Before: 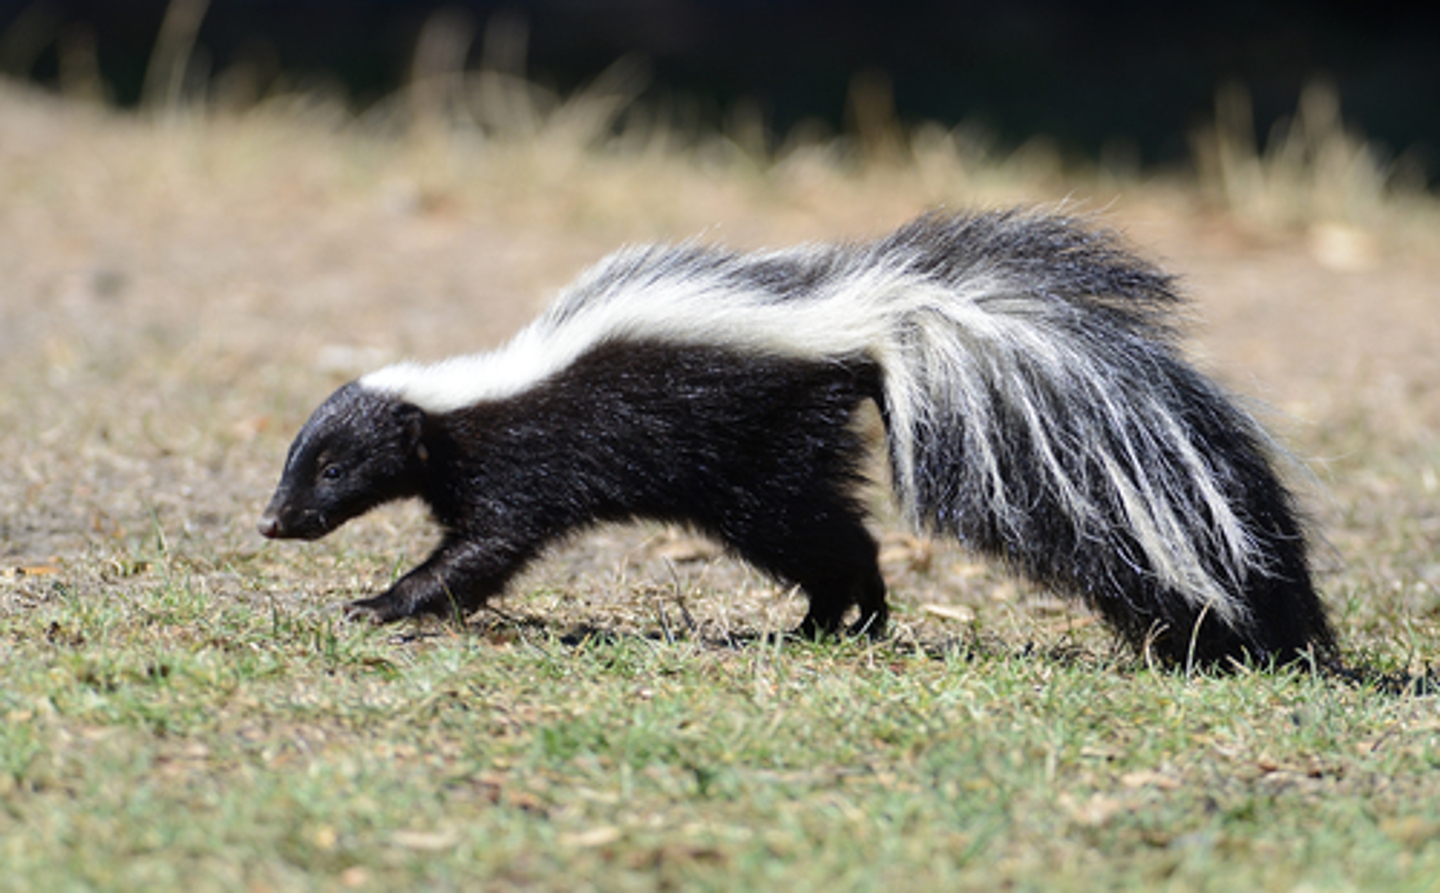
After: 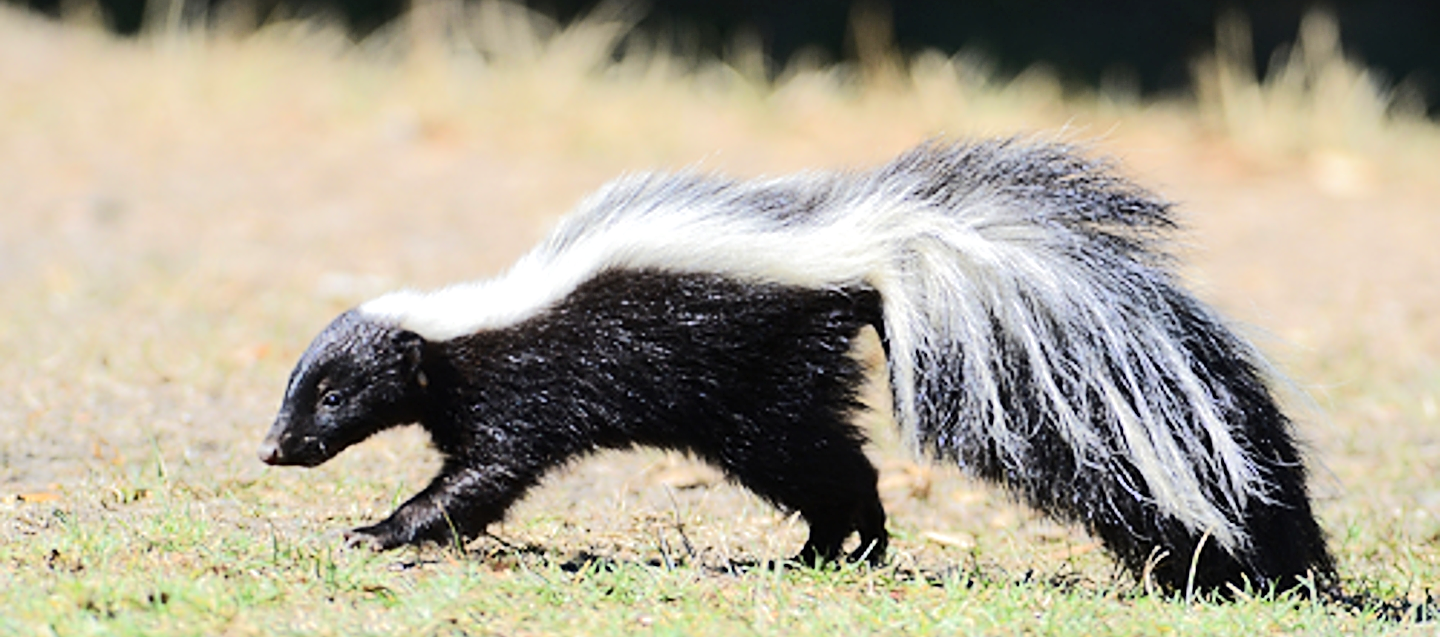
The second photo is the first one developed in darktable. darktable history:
crop and rotate: top 8.247%, bottom 20.327%
tone equalizer: -7 EV 0.149 EV, -6 EV 0.579 EV, -5 EV 1.17 EV, -4 EV 1.35 EV, -3 EV 1.16 EV, -2 EV 0.6 EV, -1 EV 0.156 EV, edges refinement/feathering 500, mask exposure compensation -1.57 EV, preserve details no
sharpen: on, module defaults
local contrast: mode bilateral grid, contrast 15, coarseness 36, detail 104%, midtone range 0.2
